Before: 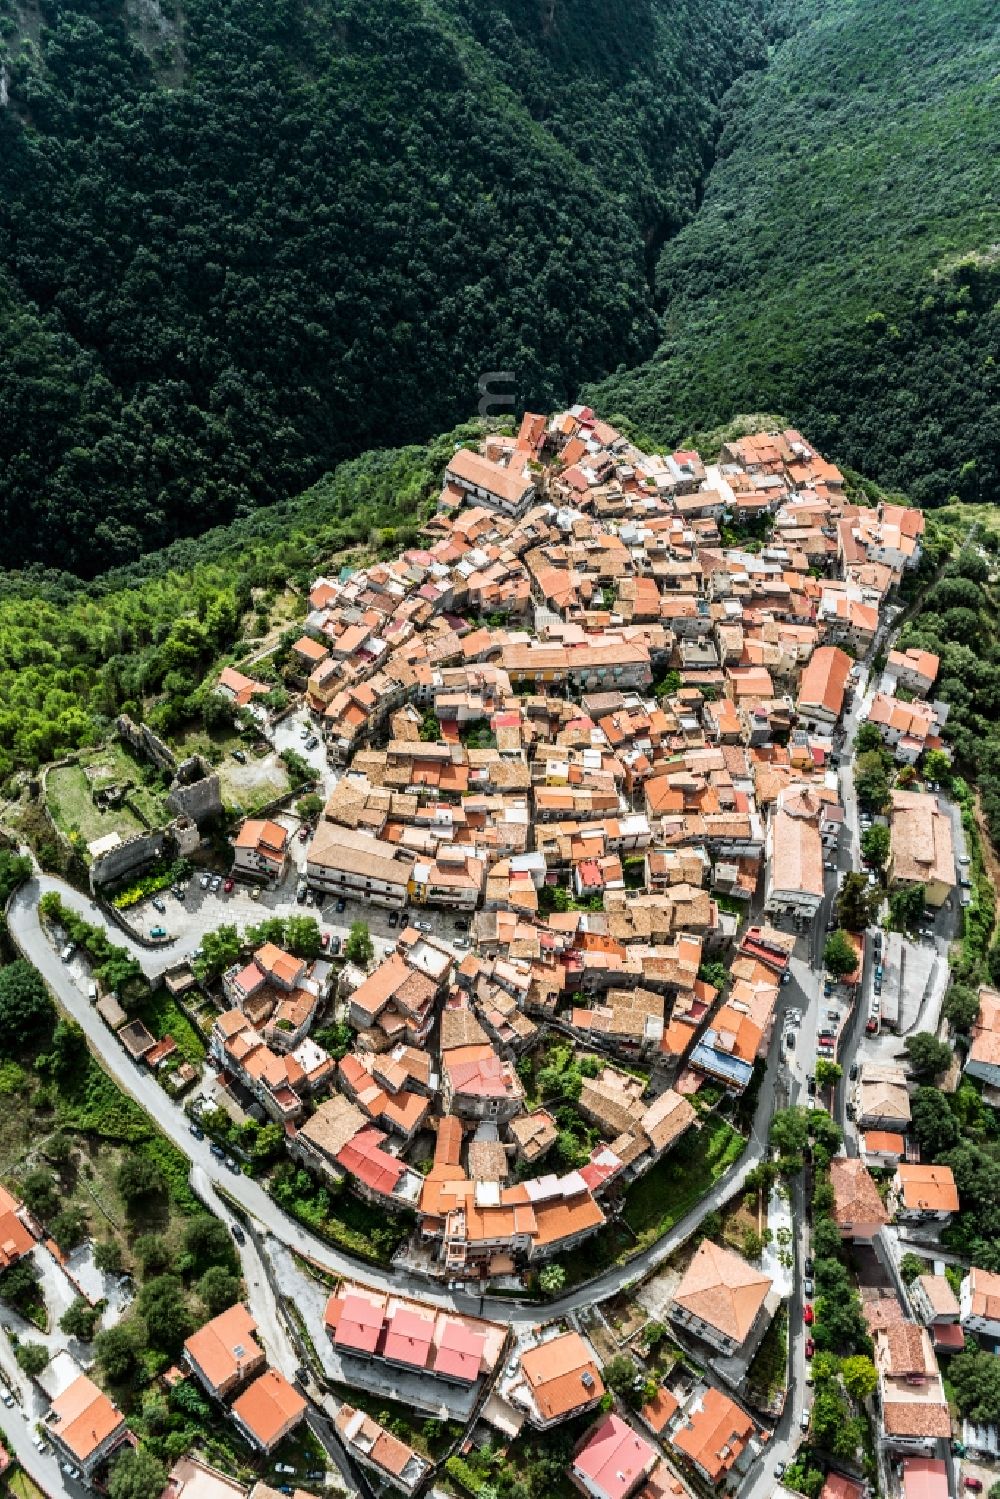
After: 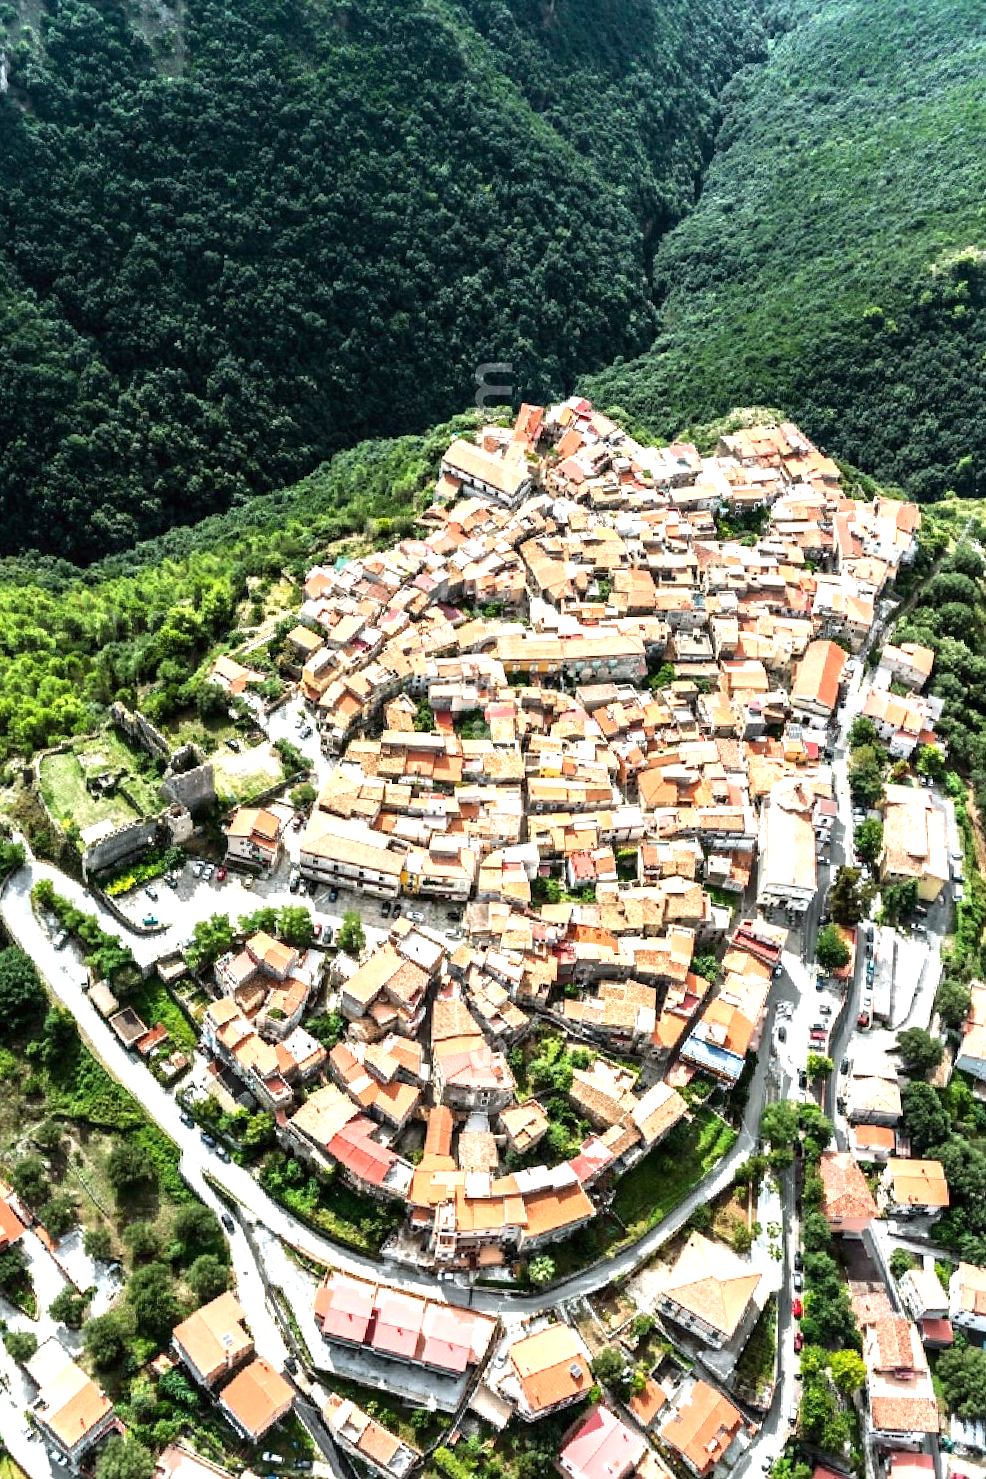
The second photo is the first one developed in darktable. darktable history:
crop and rotate: angle -0.507°
exposure: black level correction 0, exposure 0.949 EV, compensate highlight preservation false
